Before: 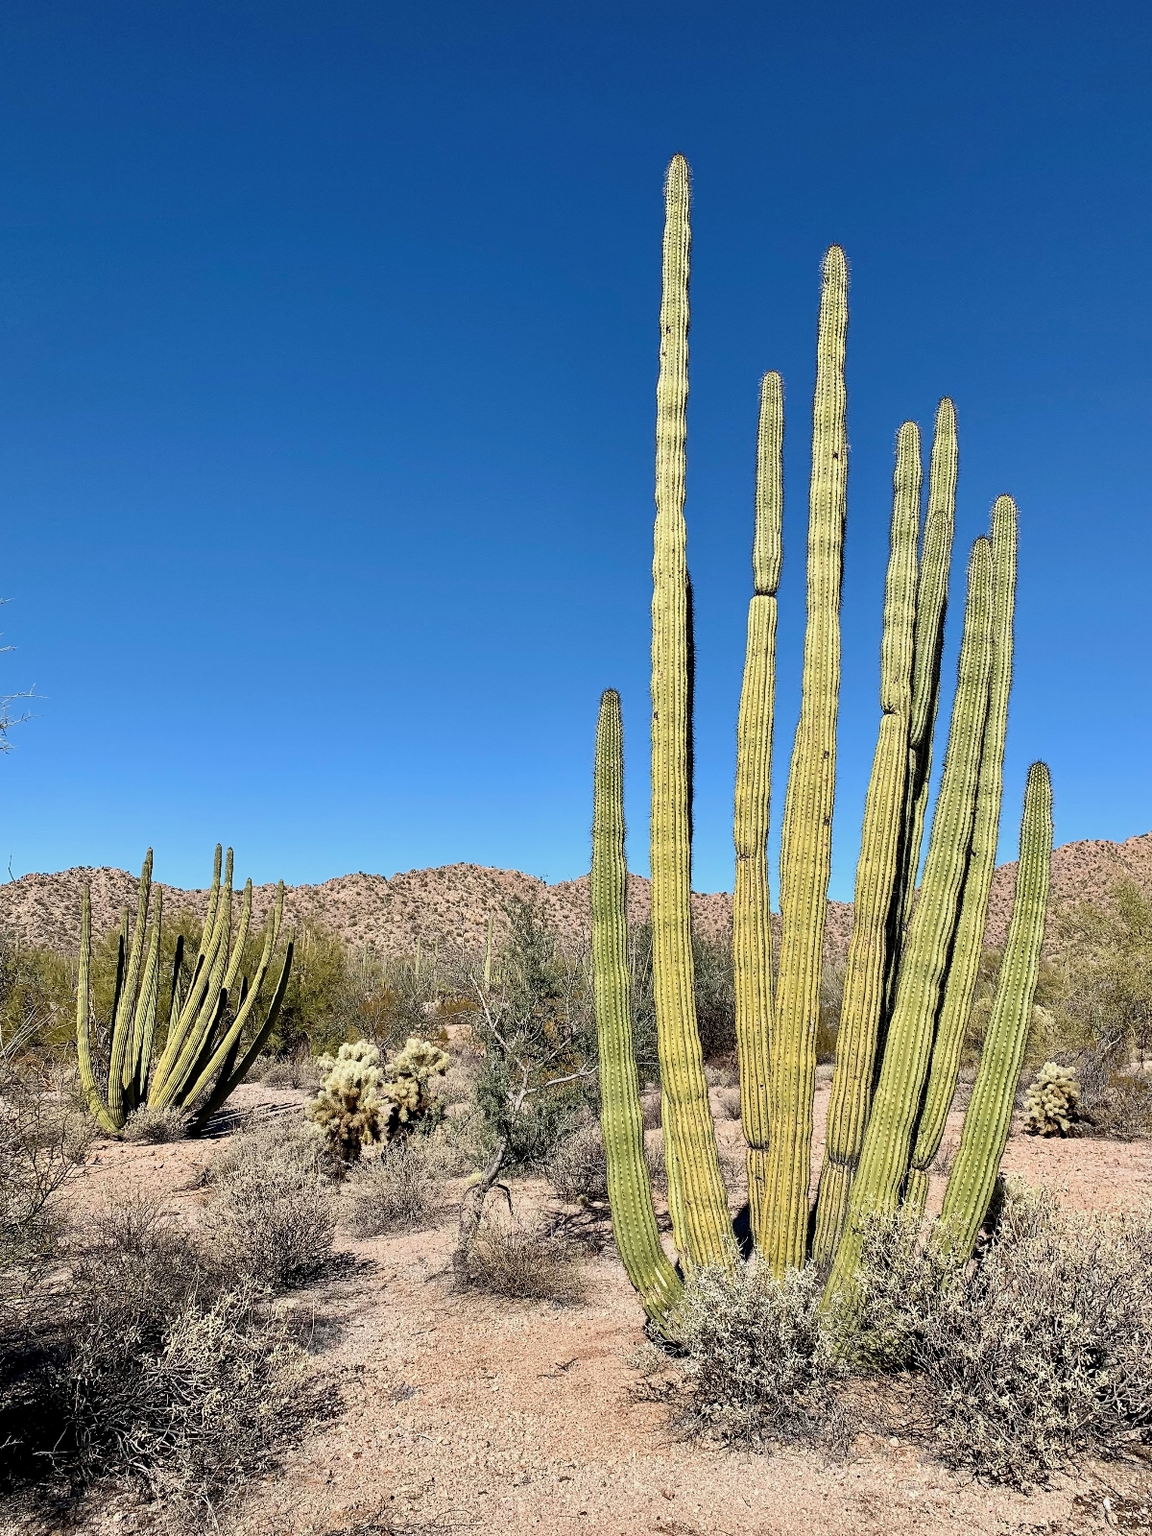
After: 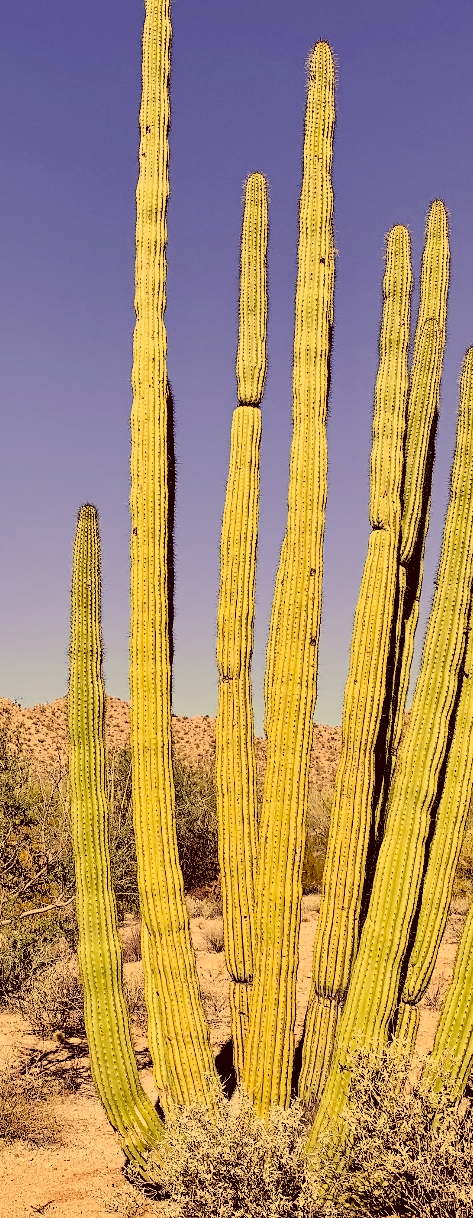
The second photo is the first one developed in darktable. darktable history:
crop: left 45.721%, top 13.393%, right 14.118%, bottom 10.01%
filmic rgb: black relative exposure -7.65 EV, white relative exposure 4.56 EV, hardness 3.61
exposure: black level correction 0.012, exposure 0.7 EV, compensate exposure bias true, compensate highlight preservation false
color correction: highlights a* 10.12, highlights b* 39.04, shadows a* 14.62, shadows b* 3.37
